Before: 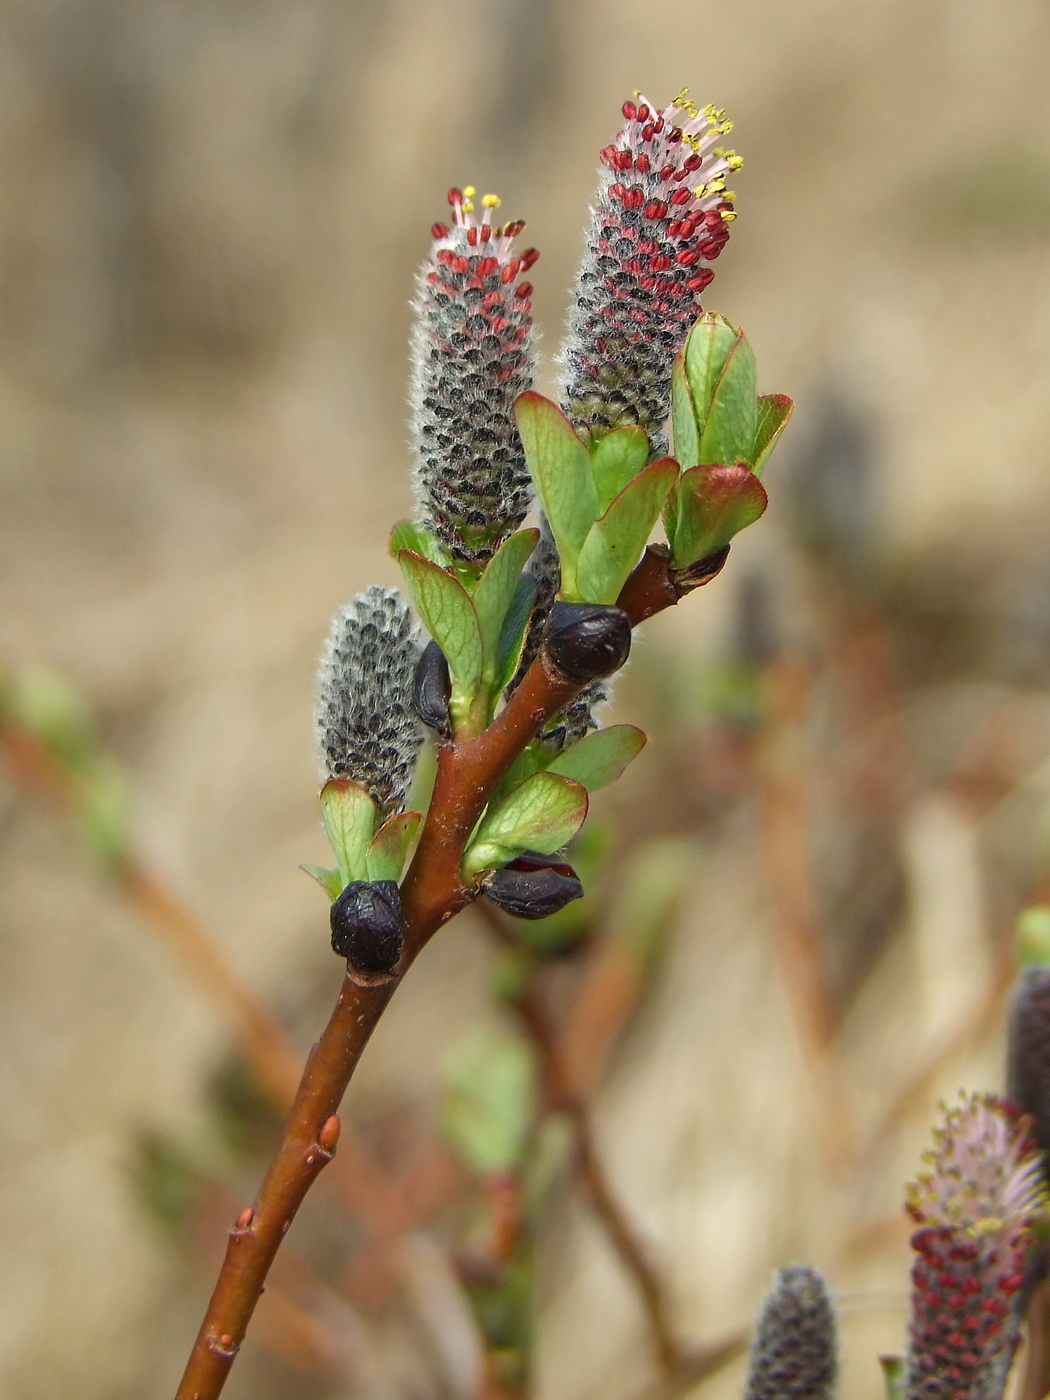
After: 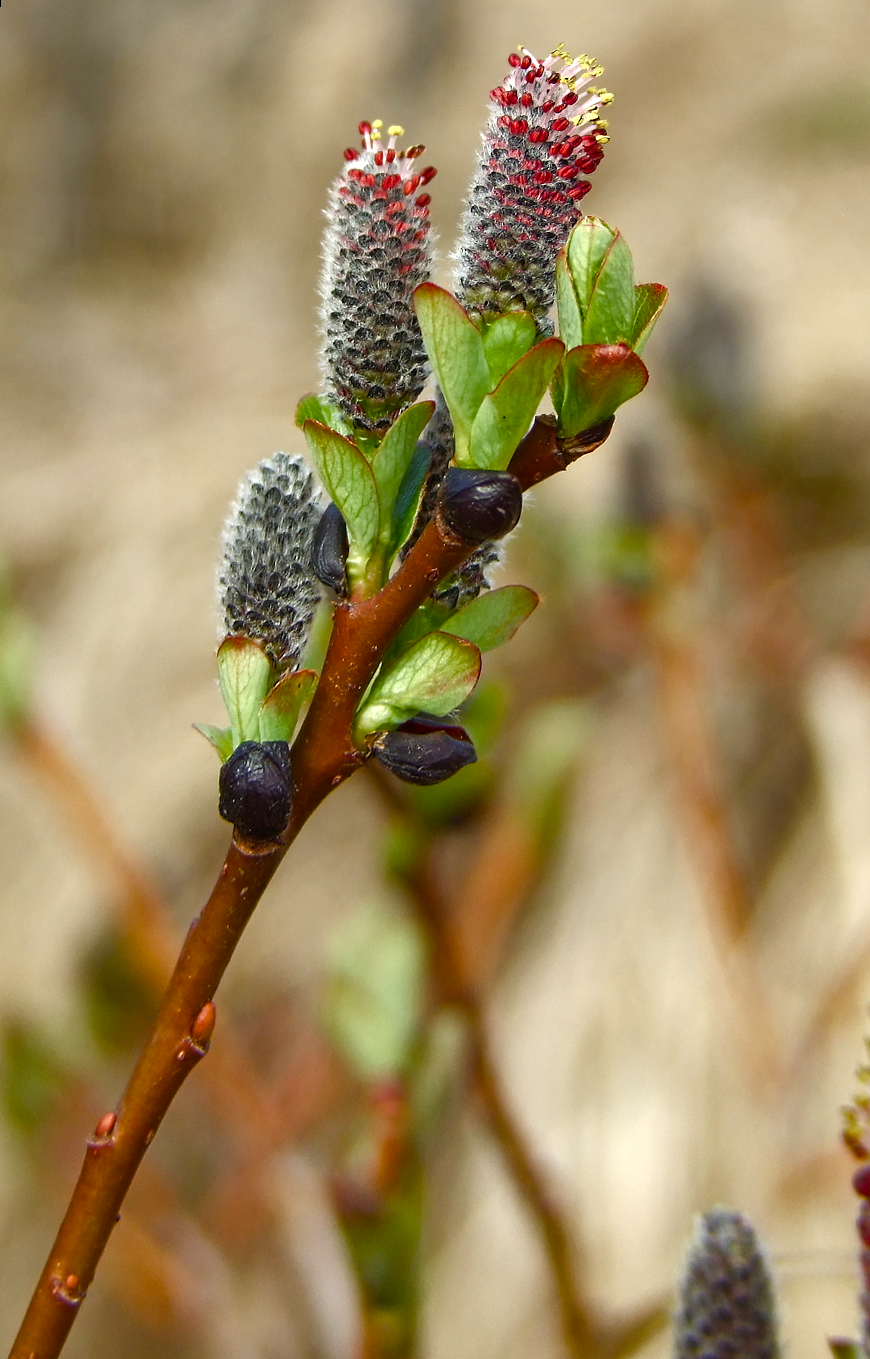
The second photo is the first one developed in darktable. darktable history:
rotate and perspective: rotation 0.72°, lens shift (vertical) -0.352, lens shift (horizontal) -0.051, crop left 0.152, crop right 0.859, crop top 0.019, crop bottom 0.964
color balance rgb: perceptual saturation grading › highlights -29.58%, perceptual saturation grading › mid-tones 29.47%, perceptual saturation grading › shadows 59.73%, perceptual brilliance grading › global brilliance -17.79%, perceptual brilliance grading › highlights 28.73%, global vibrance 15.44%
